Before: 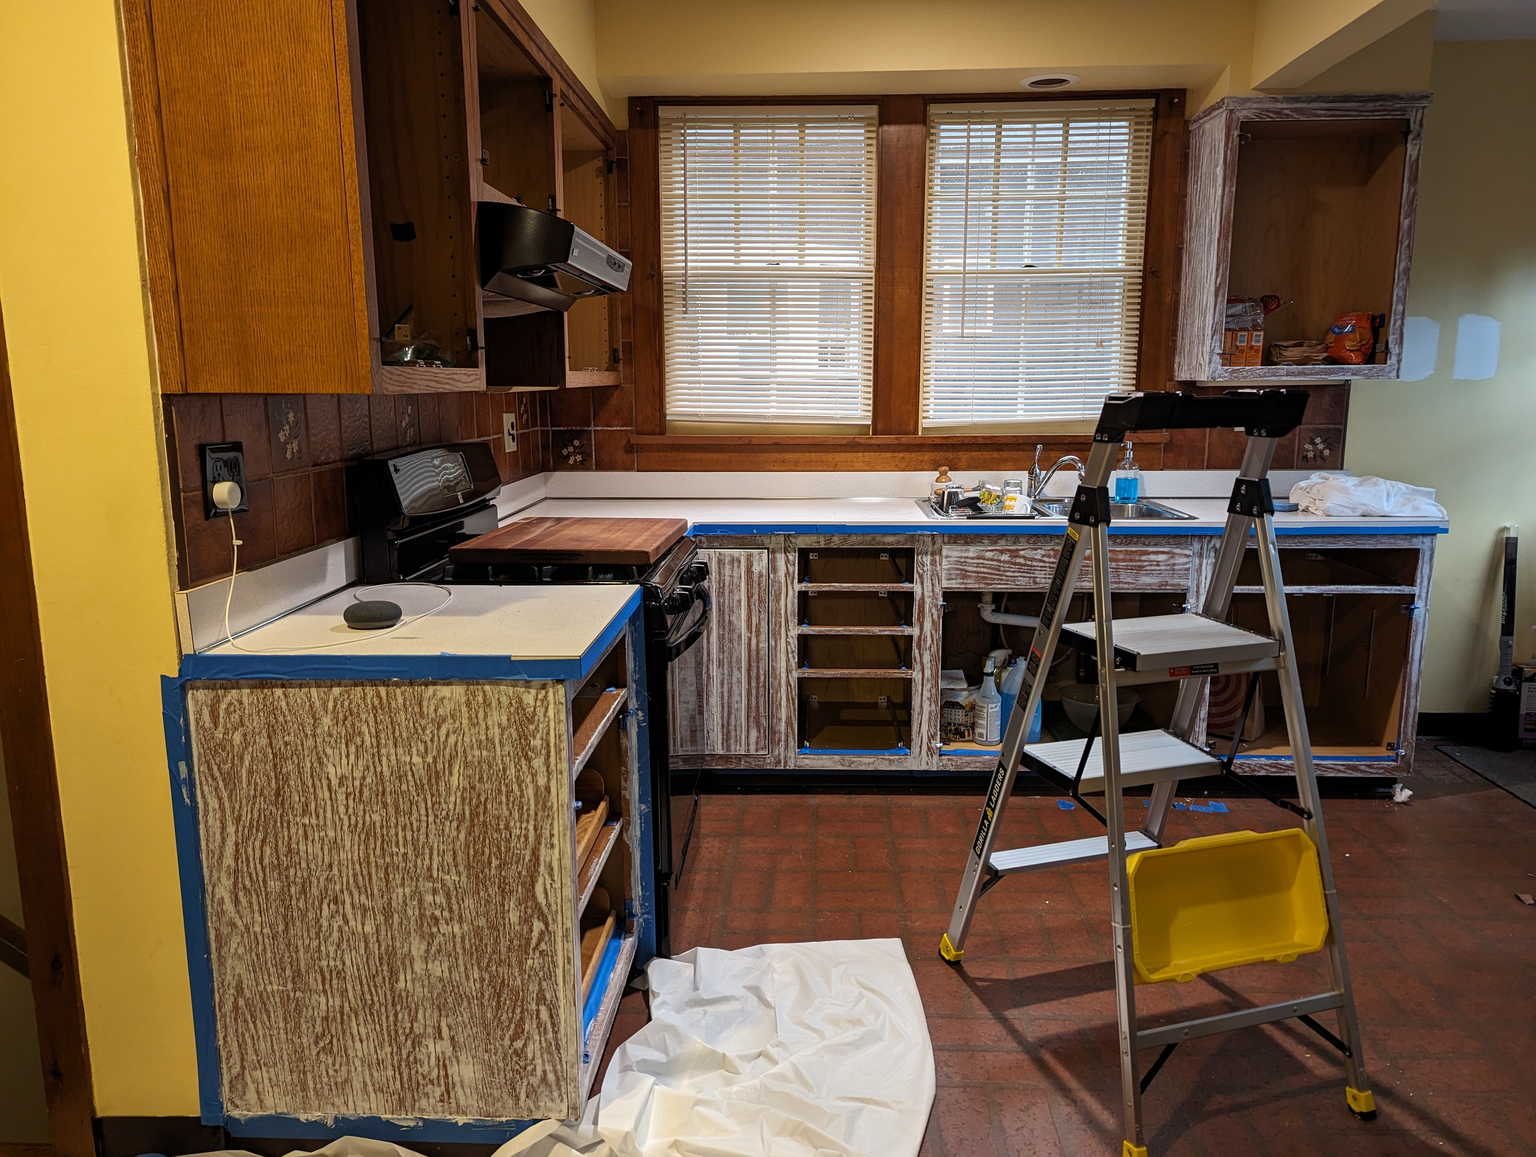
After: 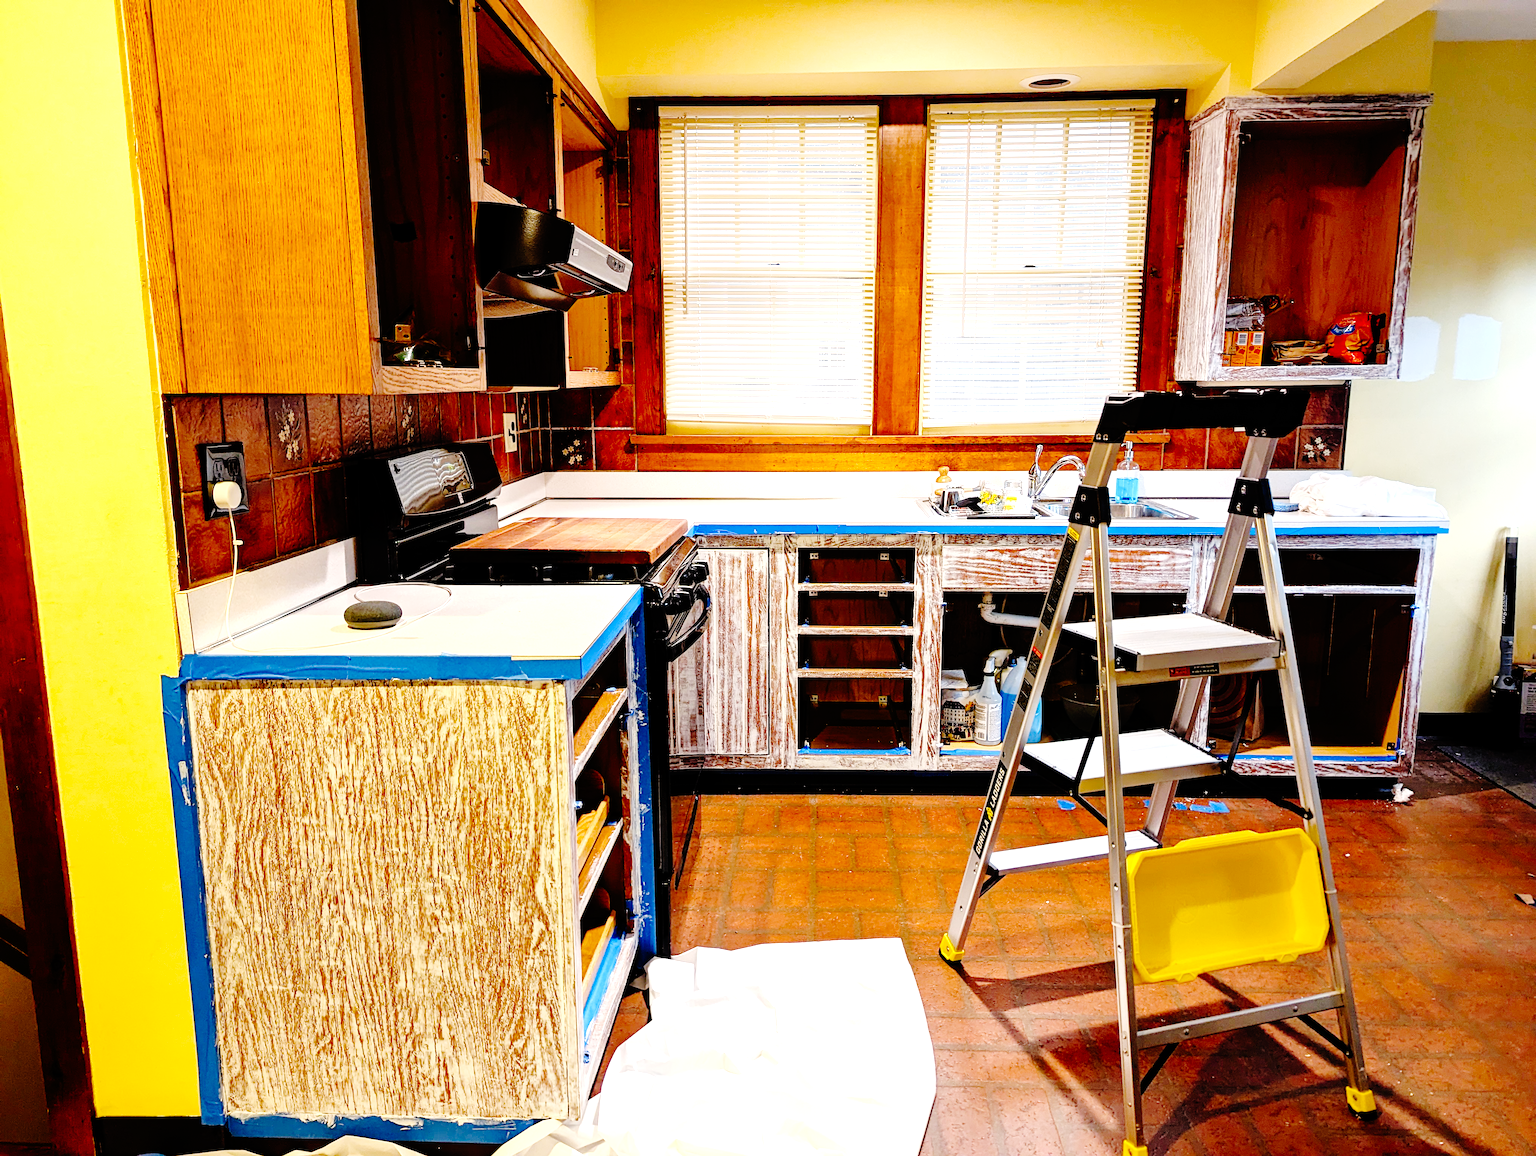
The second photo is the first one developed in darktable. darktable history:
exposure: black level correction 0, exposure 0.929 EV, compensate highlight preservation false
base curve: curves: ch0 [(0, 0) (0.036, 0.01) (0.123, 0.254) (0.258, 0.504) (0.507, 0.748) (1, 1)], preserve colors none
color balance rgb: highlights gain › chroma 1.636%, highlights gain › hue 57.01°, perceptual saturation grading › global saturation 16.102%
tone equalizer: -8 EV -0.418 EV, -7 EV -0.399 EV, -6 EV -0.31 EV, -5 EV -0.238 EV, -3 EV 0.254 EV, -2 EV 0.361 EV, -1 EV 0.368 EV, +0 EV 0.429 EV
